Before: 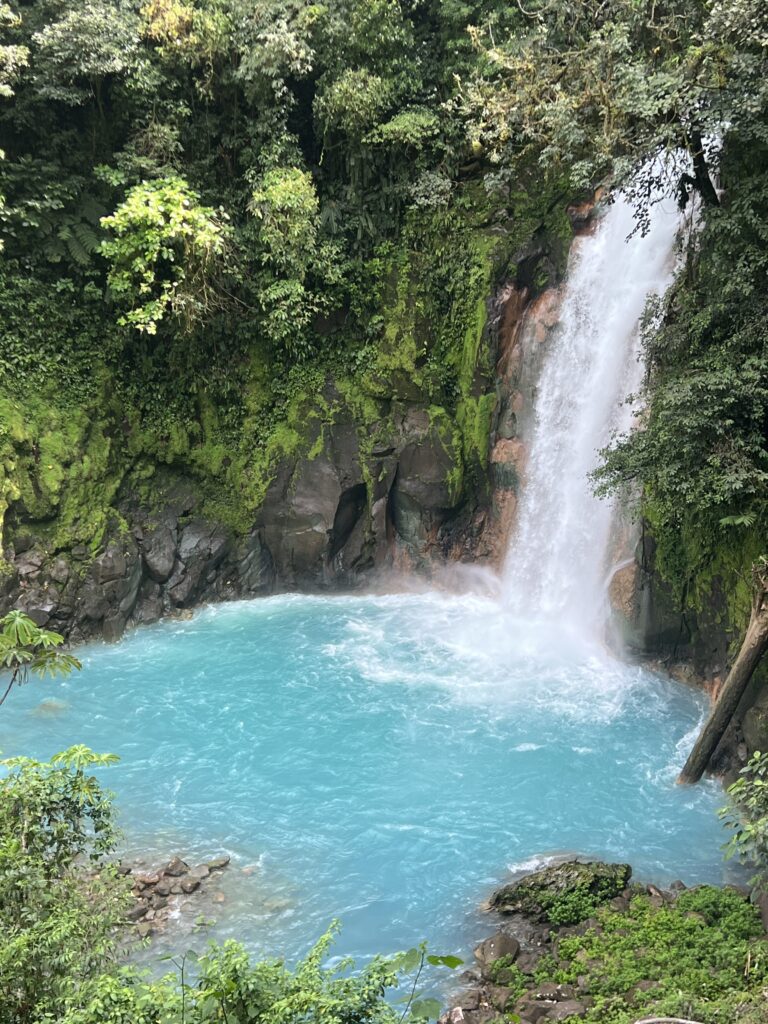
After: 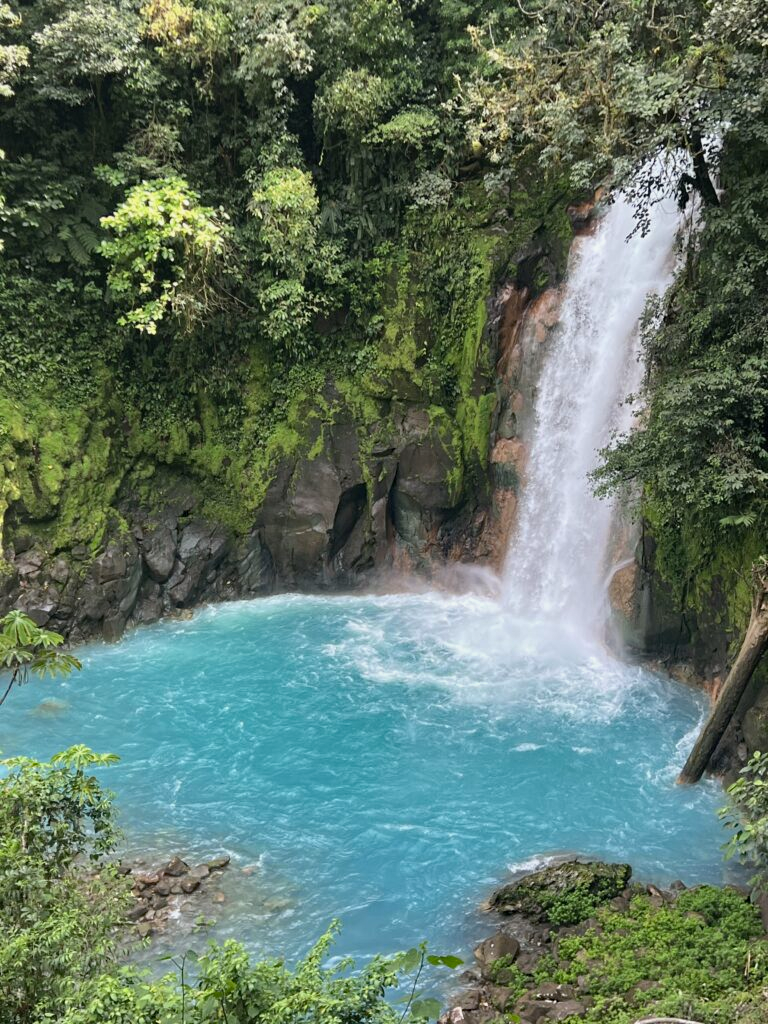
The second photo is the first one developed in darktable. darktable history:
shadows and highlights: white point adjustment -3.64, highlights -63.34, highlights color adjustment 42%, soften with gaussian
haze removal: adaptive false
